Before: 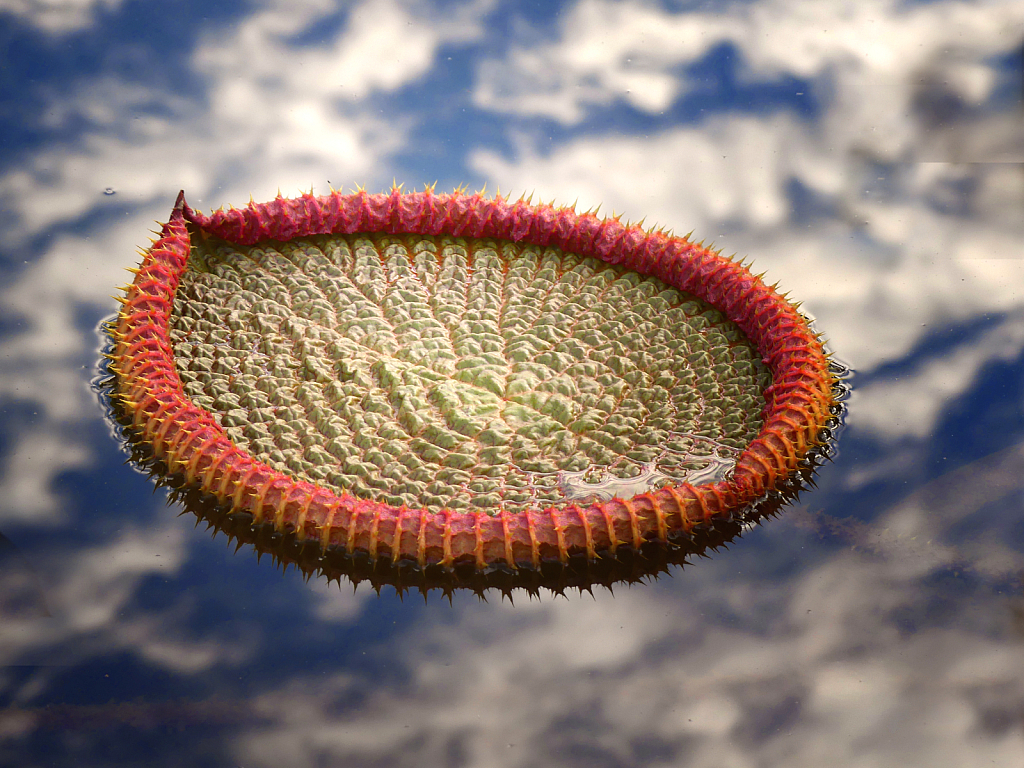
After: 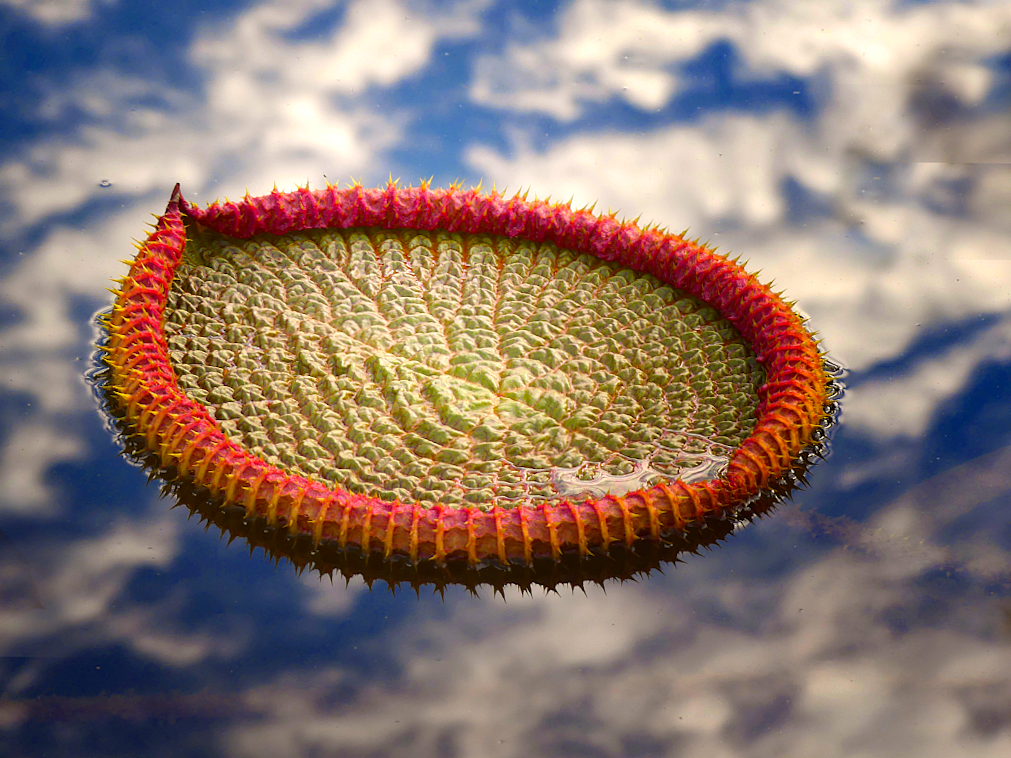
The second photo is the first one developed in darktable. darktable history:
color balance rgb: perceptual saturation grading › global saturation 19.972%, global vibrance 25.595%
crop and rotate: angle -0.55°
